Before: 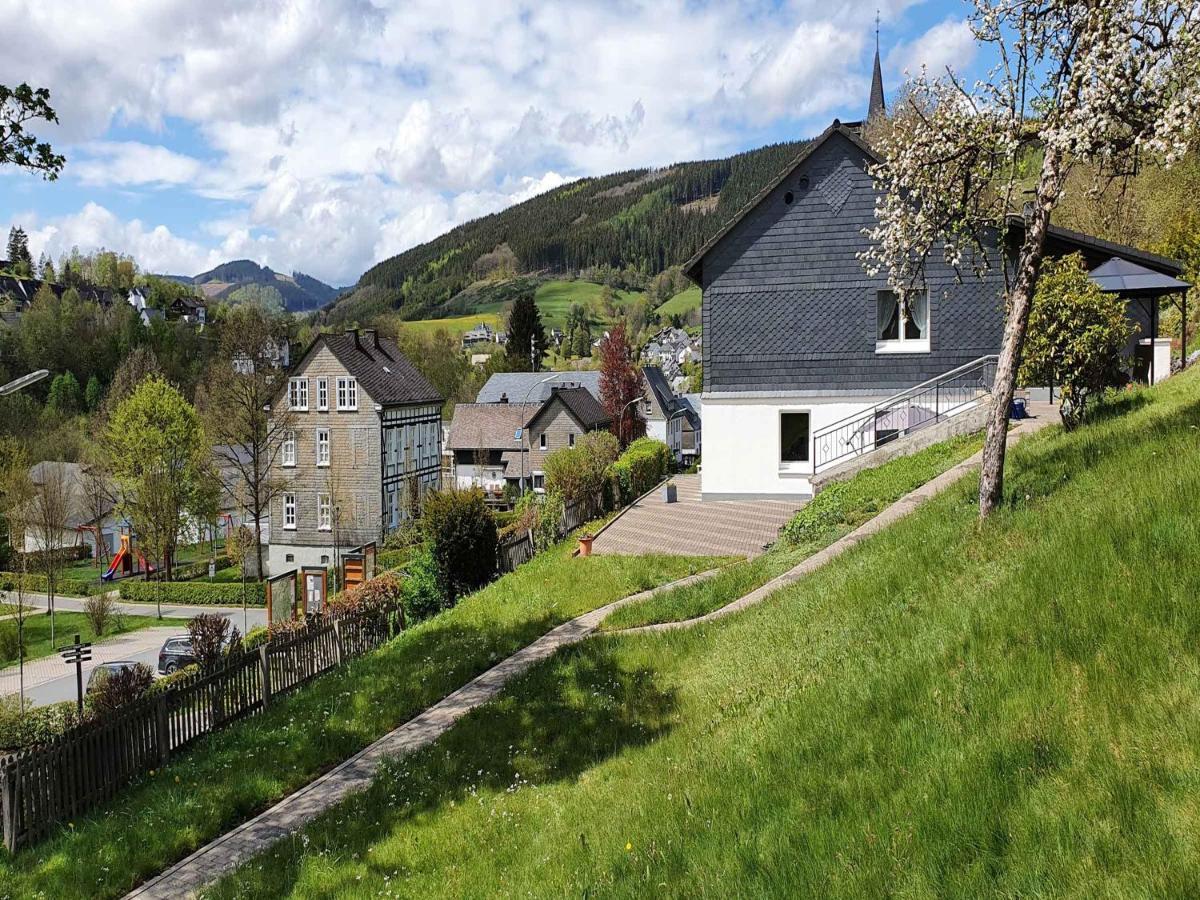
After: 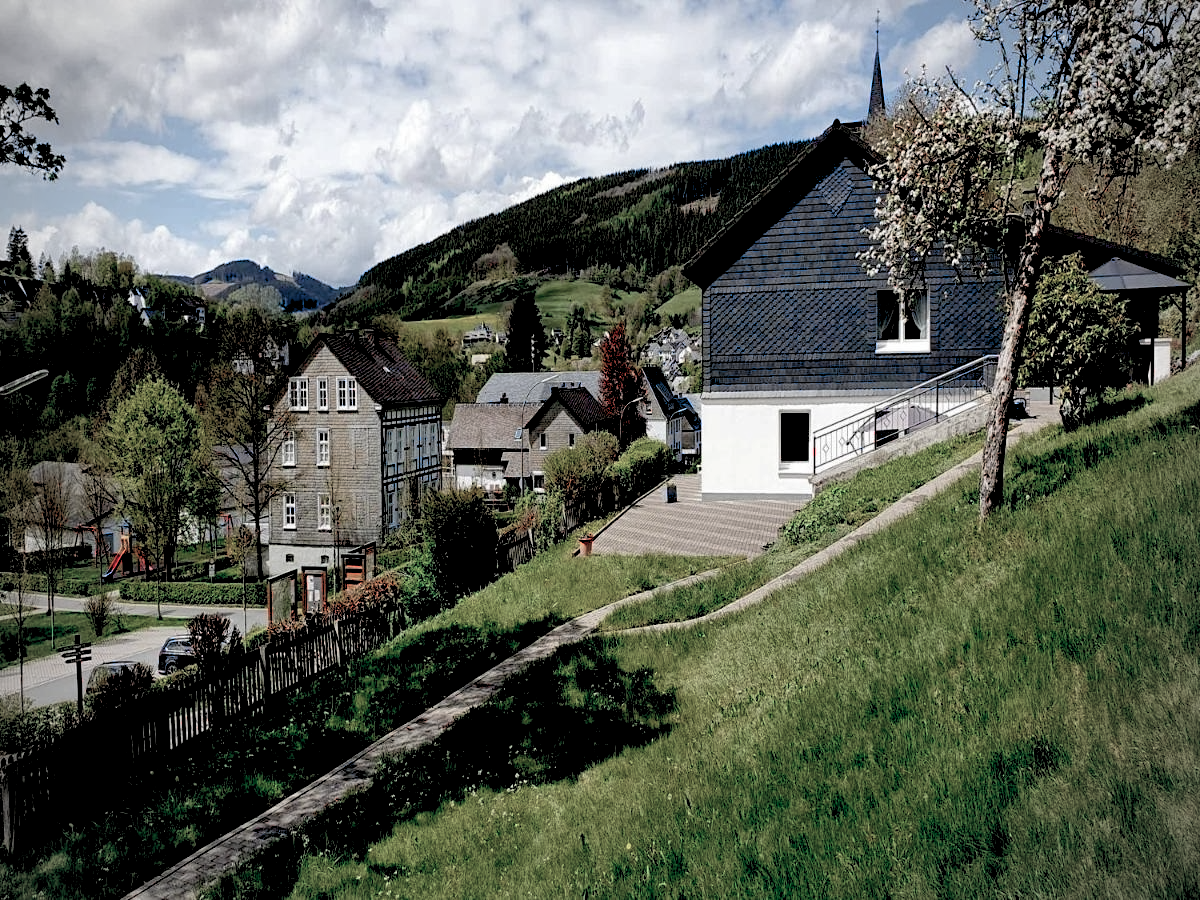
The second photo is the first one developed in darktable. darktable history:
color balance rgb: linear chroma grading › global chroma -16.06%, perceptual saturation grading › global saturation -32.85%, global vibrance -23.56%
color equalizer: brightness › red 0.89, brightness › orange 0.902, brightness › yellow 0.89, brightness › green 0.902, brightness › magenta 0.925
exposure: black level correction 0.056, compensate highlight preservation false
vignetting: on, module defaults
